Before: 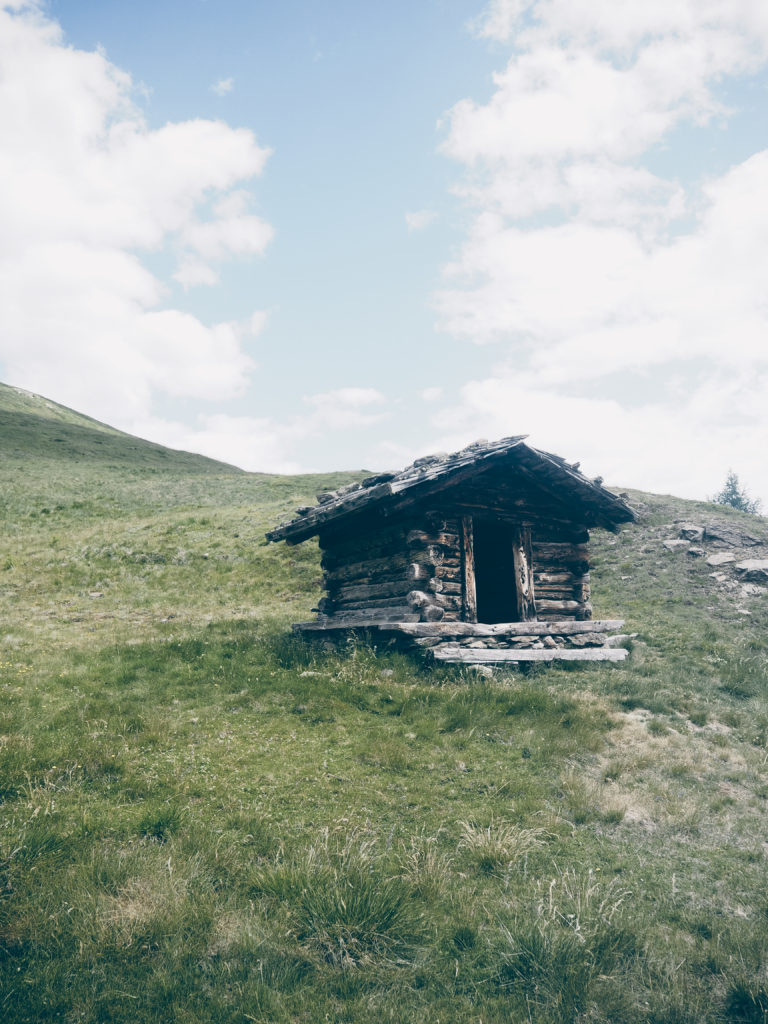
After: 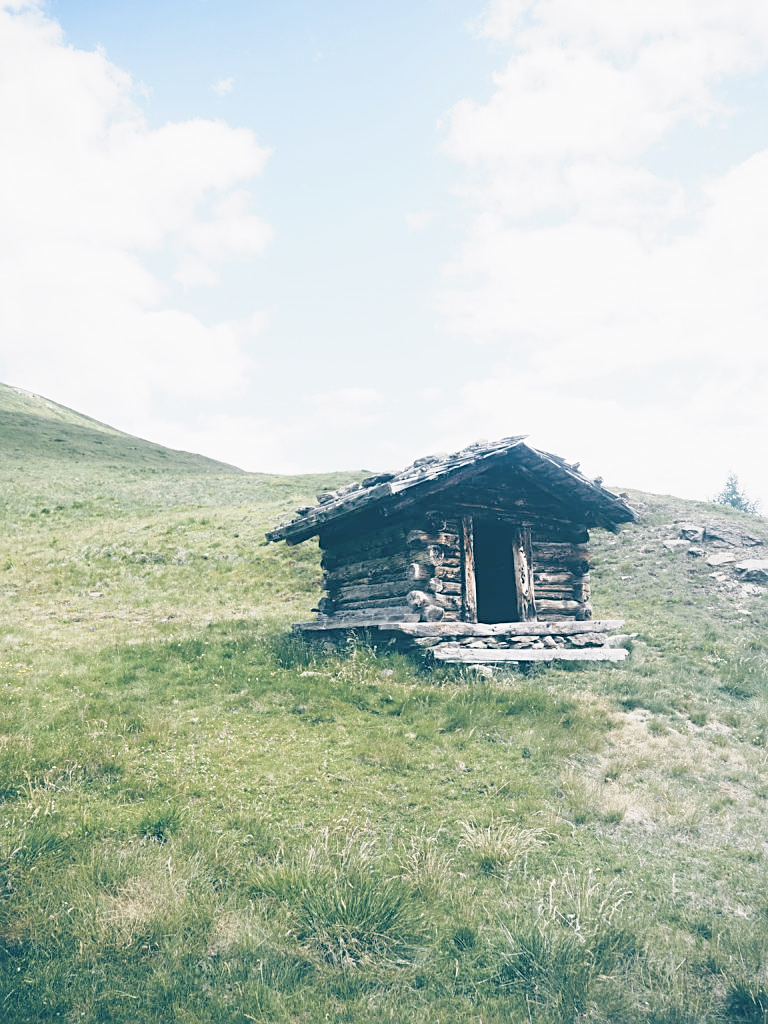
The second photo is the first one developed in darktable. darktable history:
sharpen: on, module defaults
contrast brightness saturation: brightness 0.13
base curve: curves: ch0 [(0, 0) (0.204, 0.334) (0.55, 0.733) (1, 1)], preserve colors none
